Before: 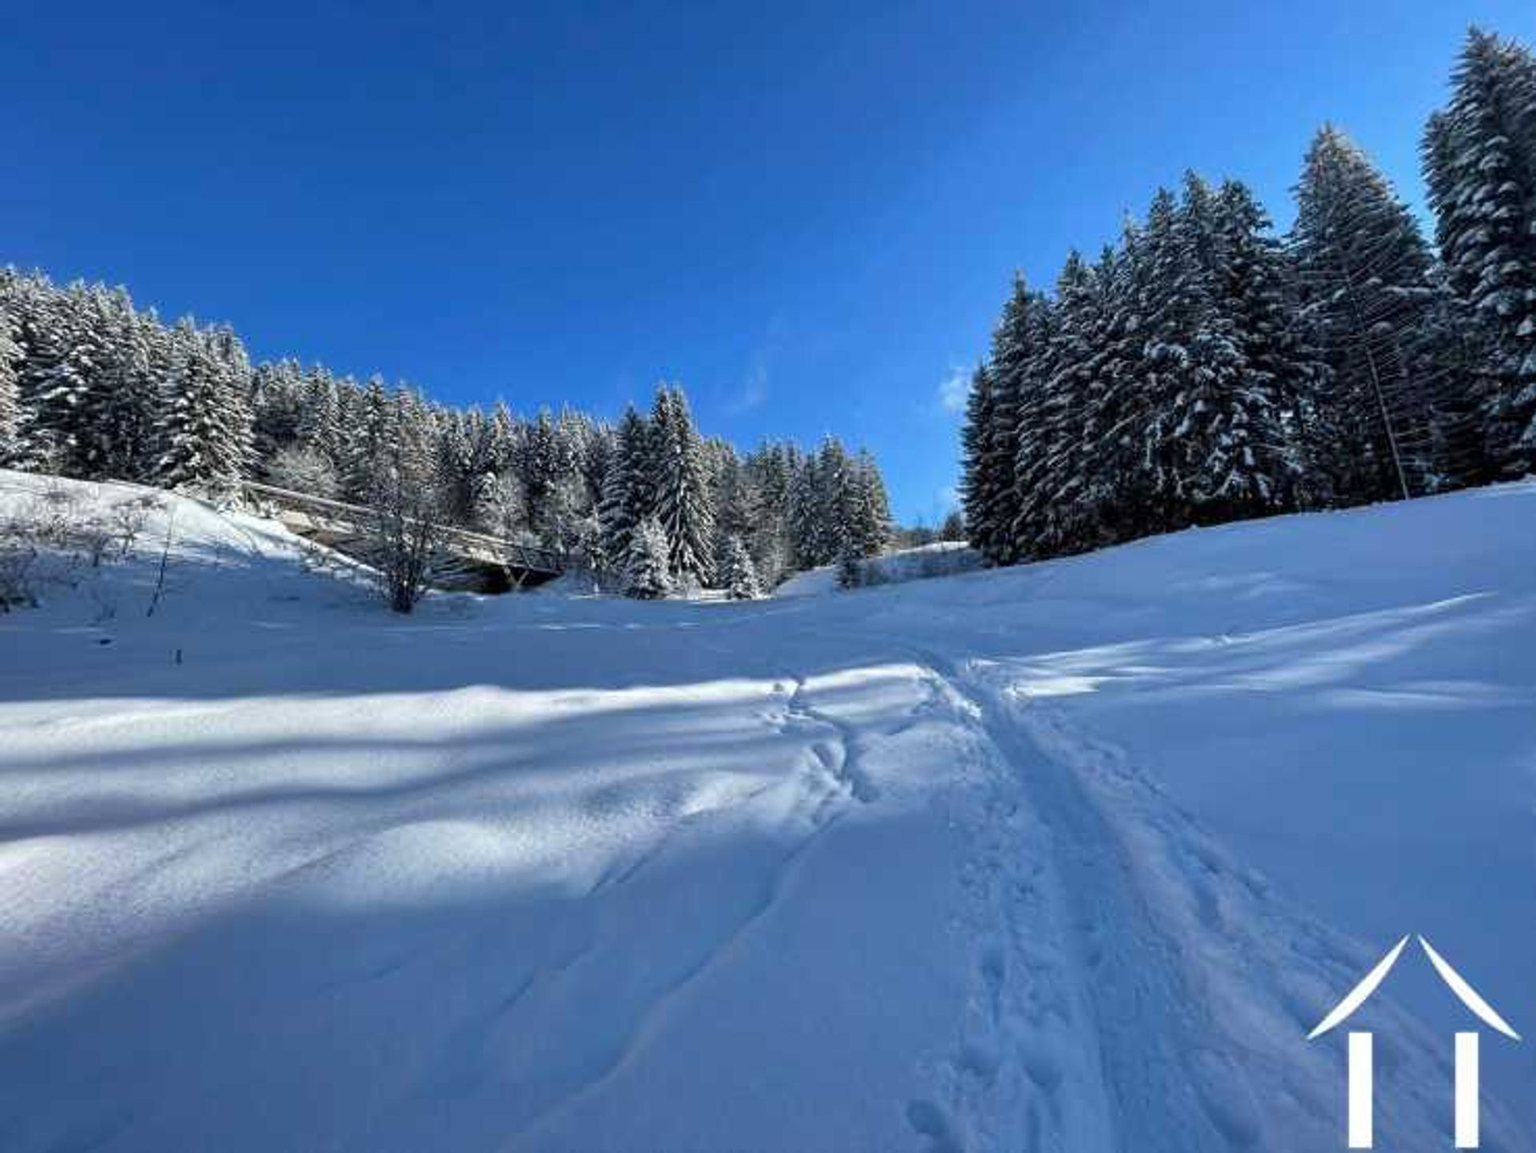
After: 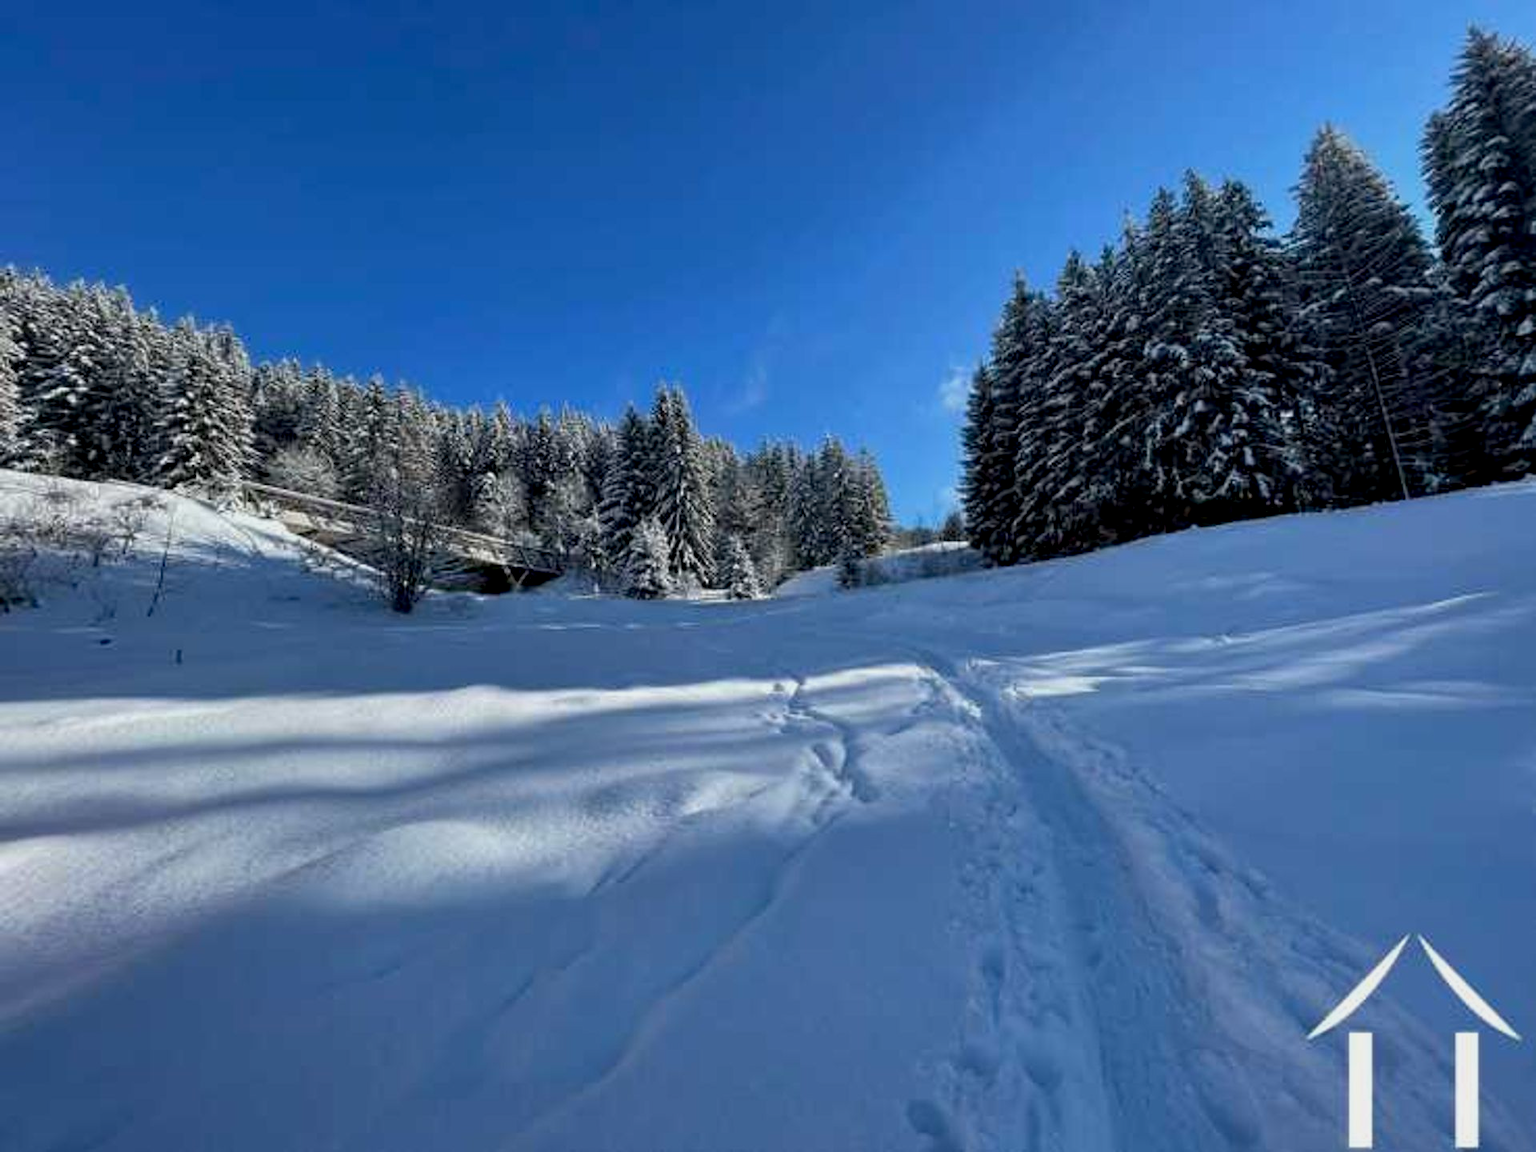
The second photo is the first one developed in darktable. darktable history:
exposure: black level correction 0.006, exposure -0.226 EV, compensate exposure bias true, compensate highlight preservation false
